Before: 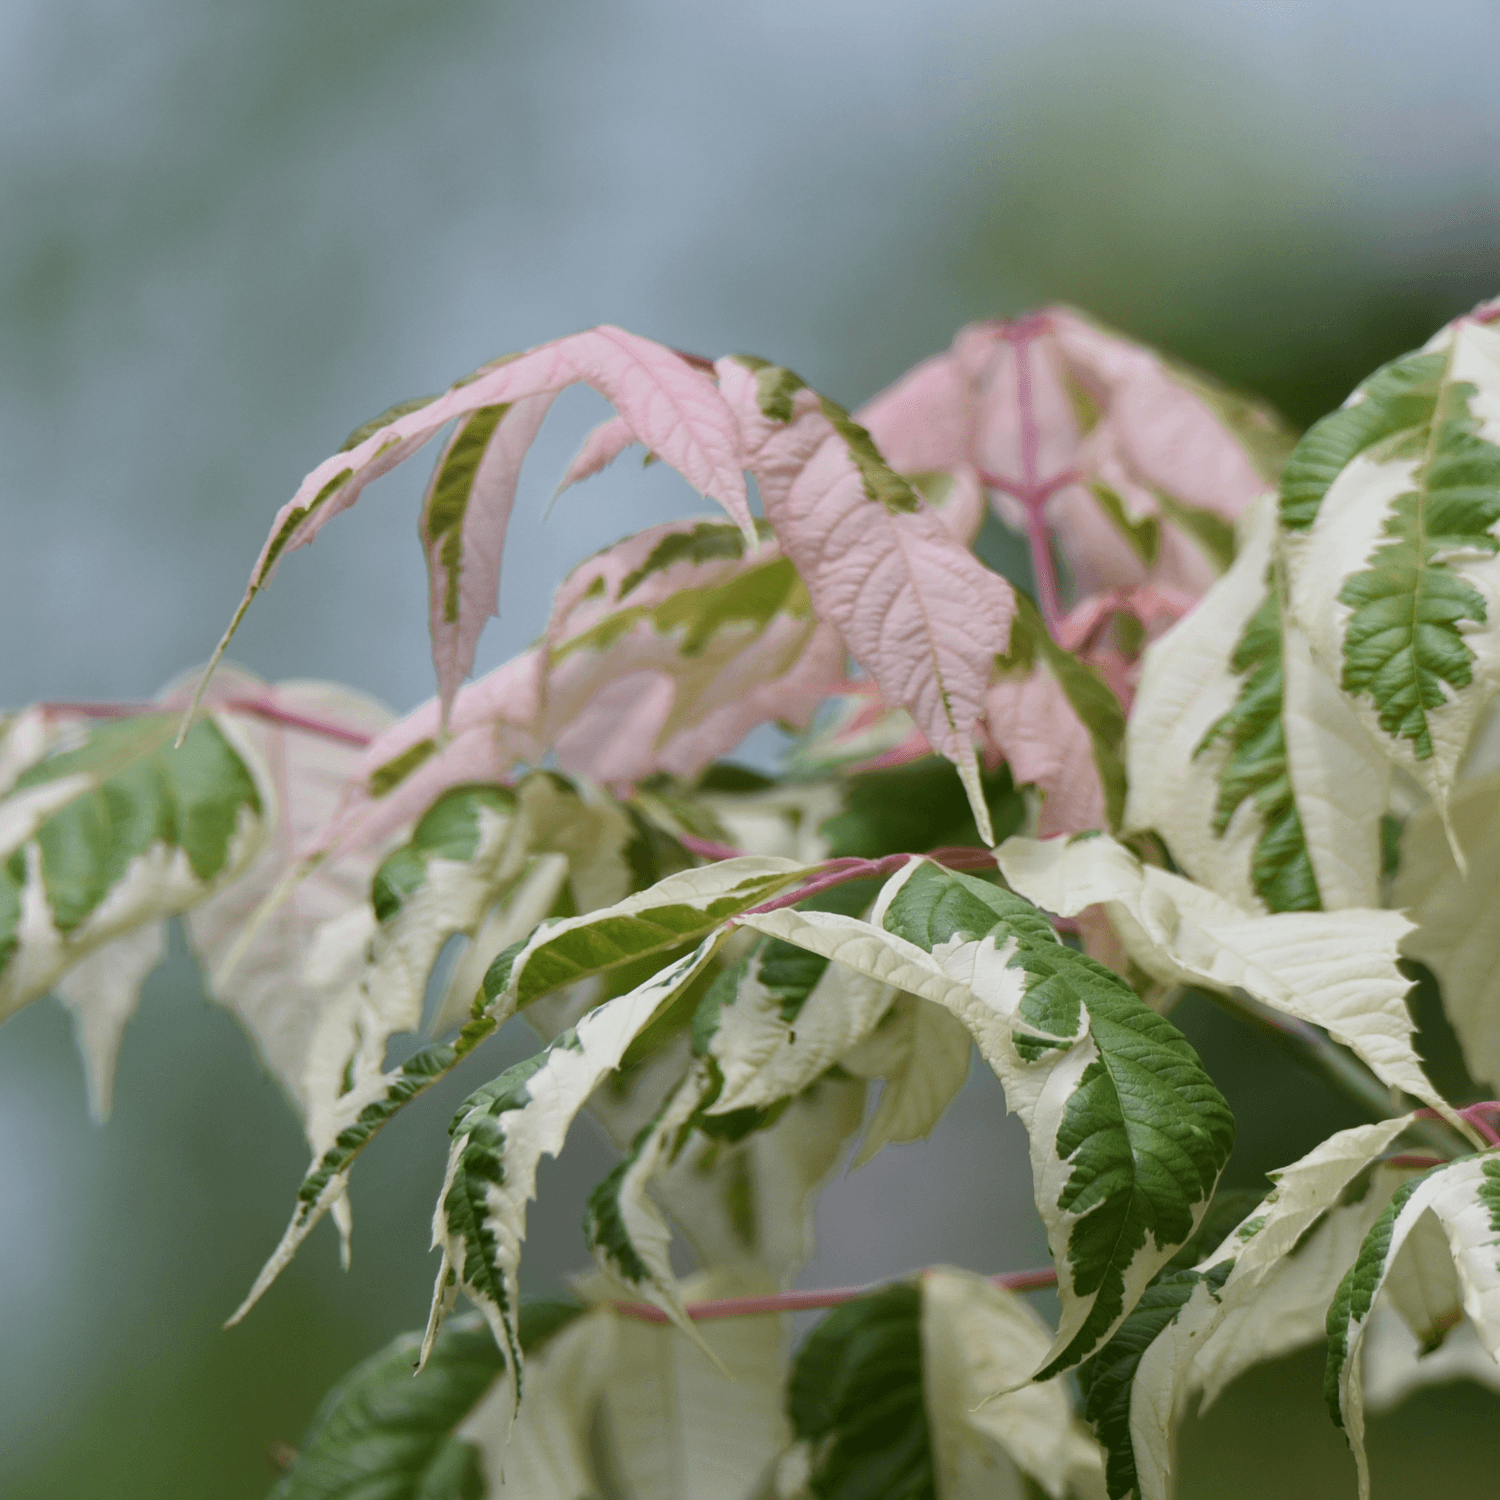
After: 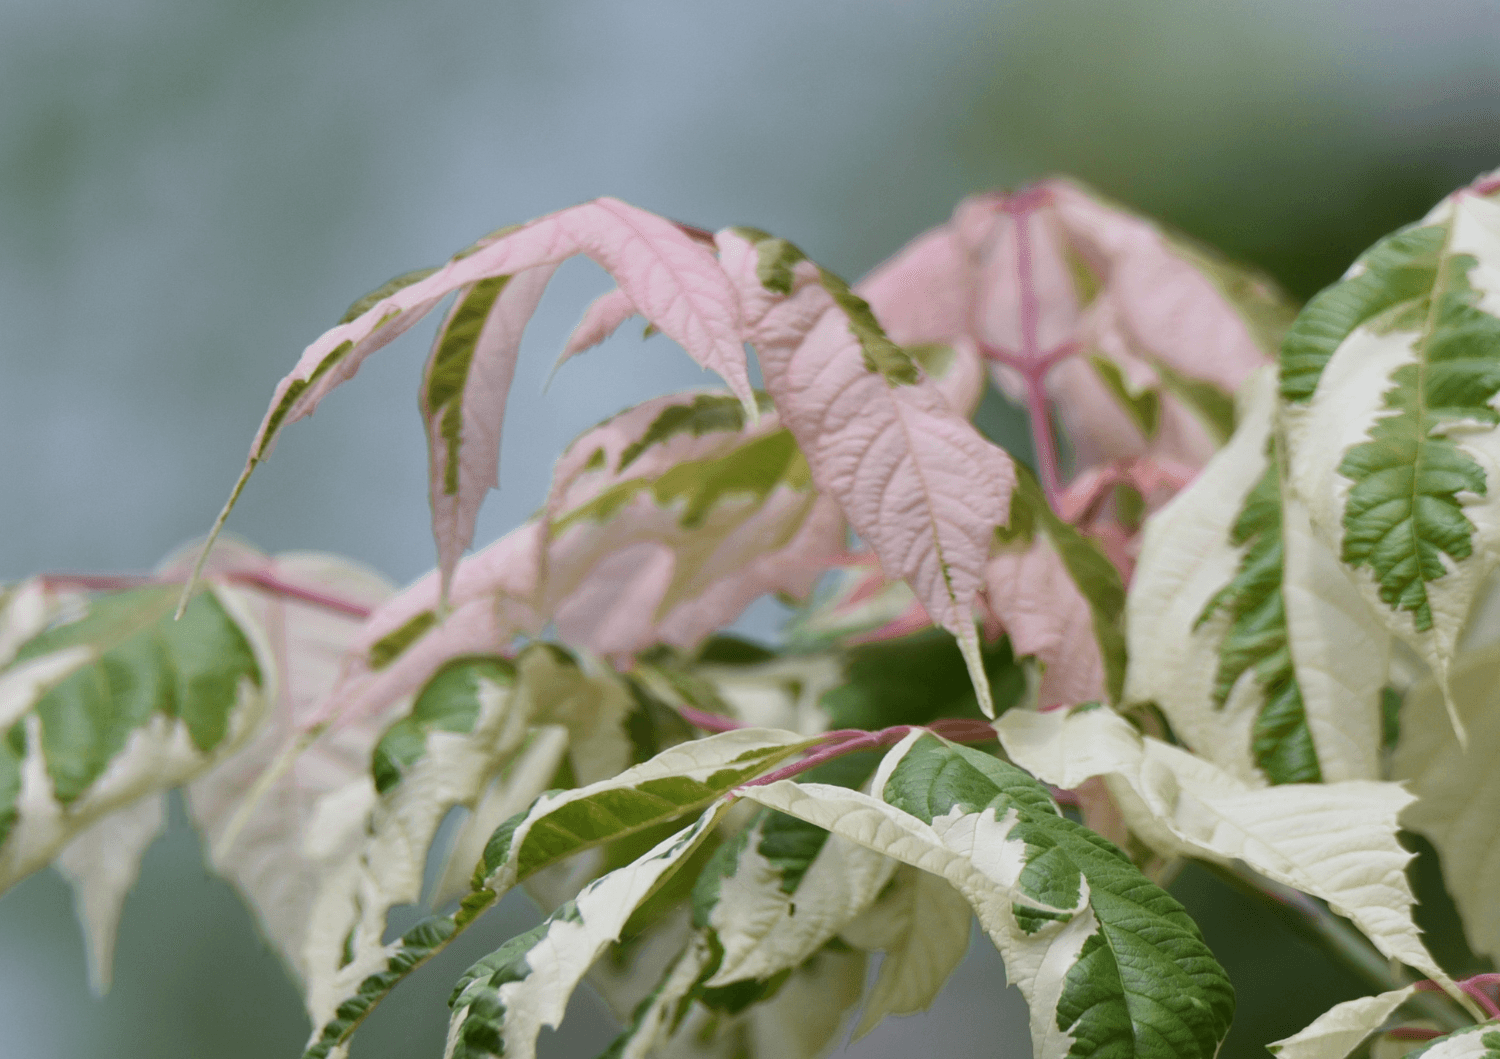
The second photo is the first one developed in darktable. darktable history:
crop and rotate: top 8.578%, bottom 20.807%
